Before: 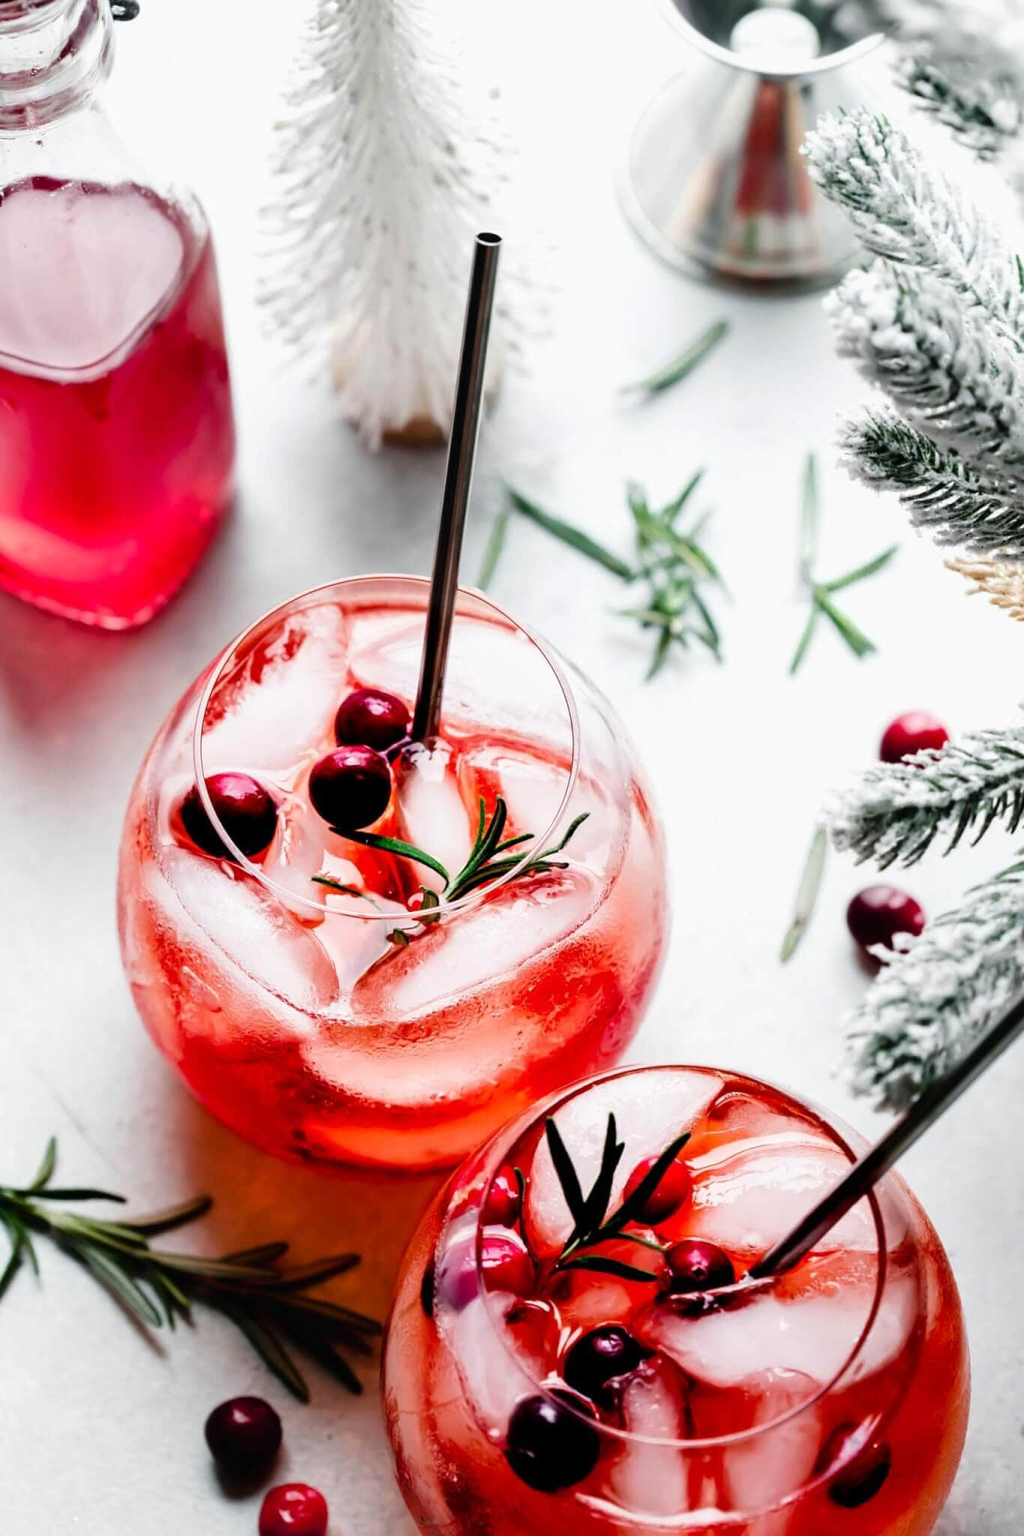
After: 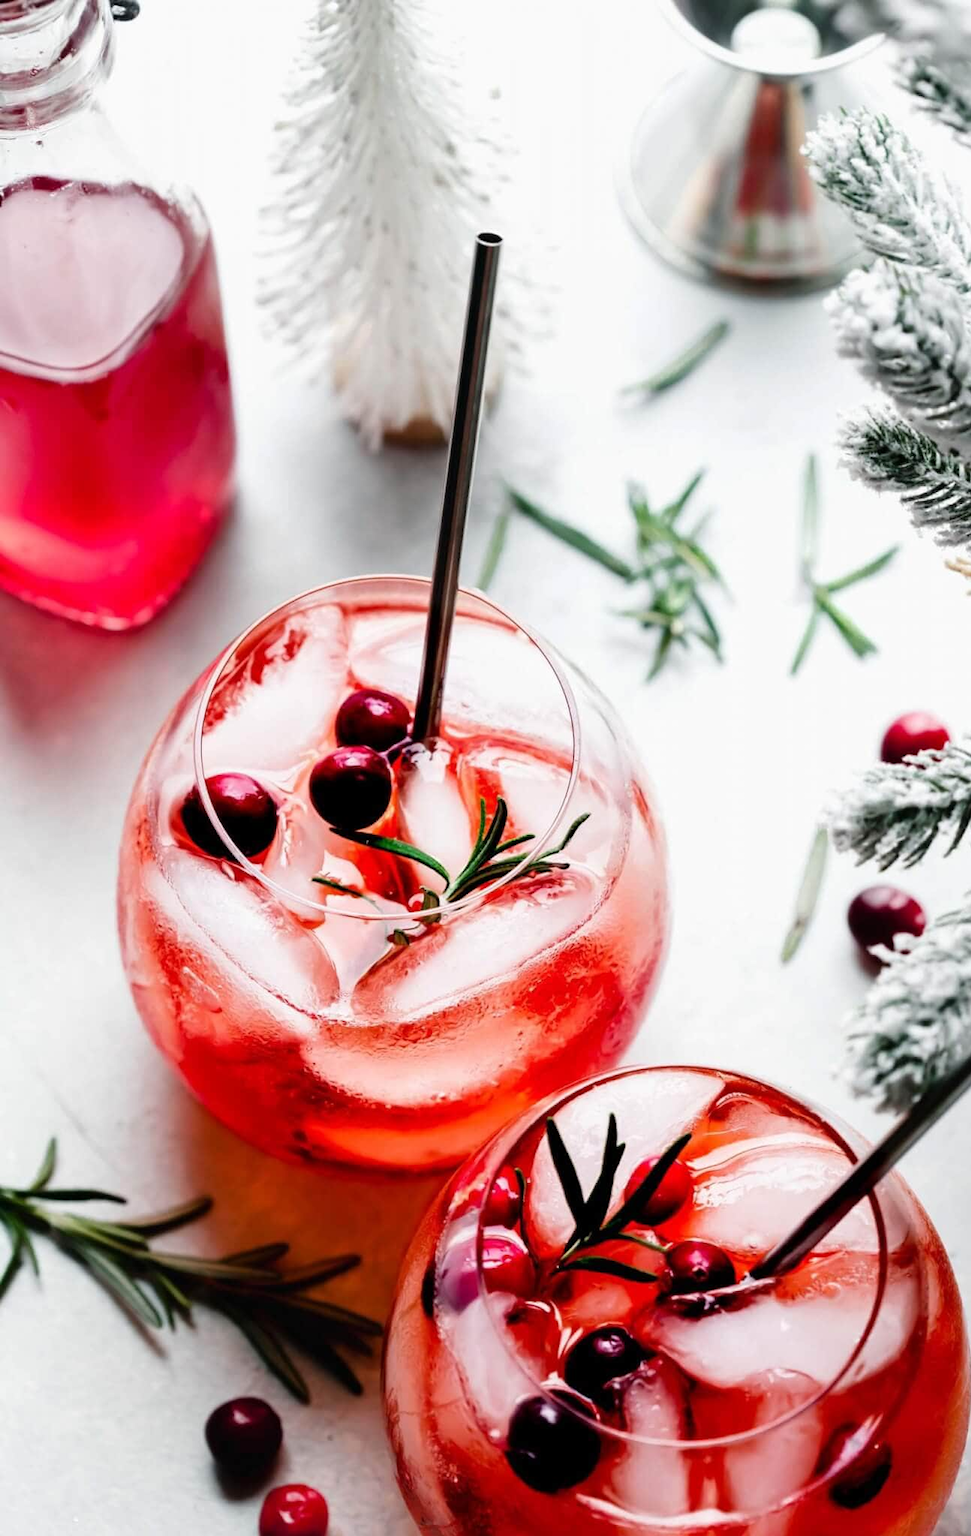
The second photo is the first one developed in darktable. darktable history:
crop and rotate: left 0%, right 5.133%
